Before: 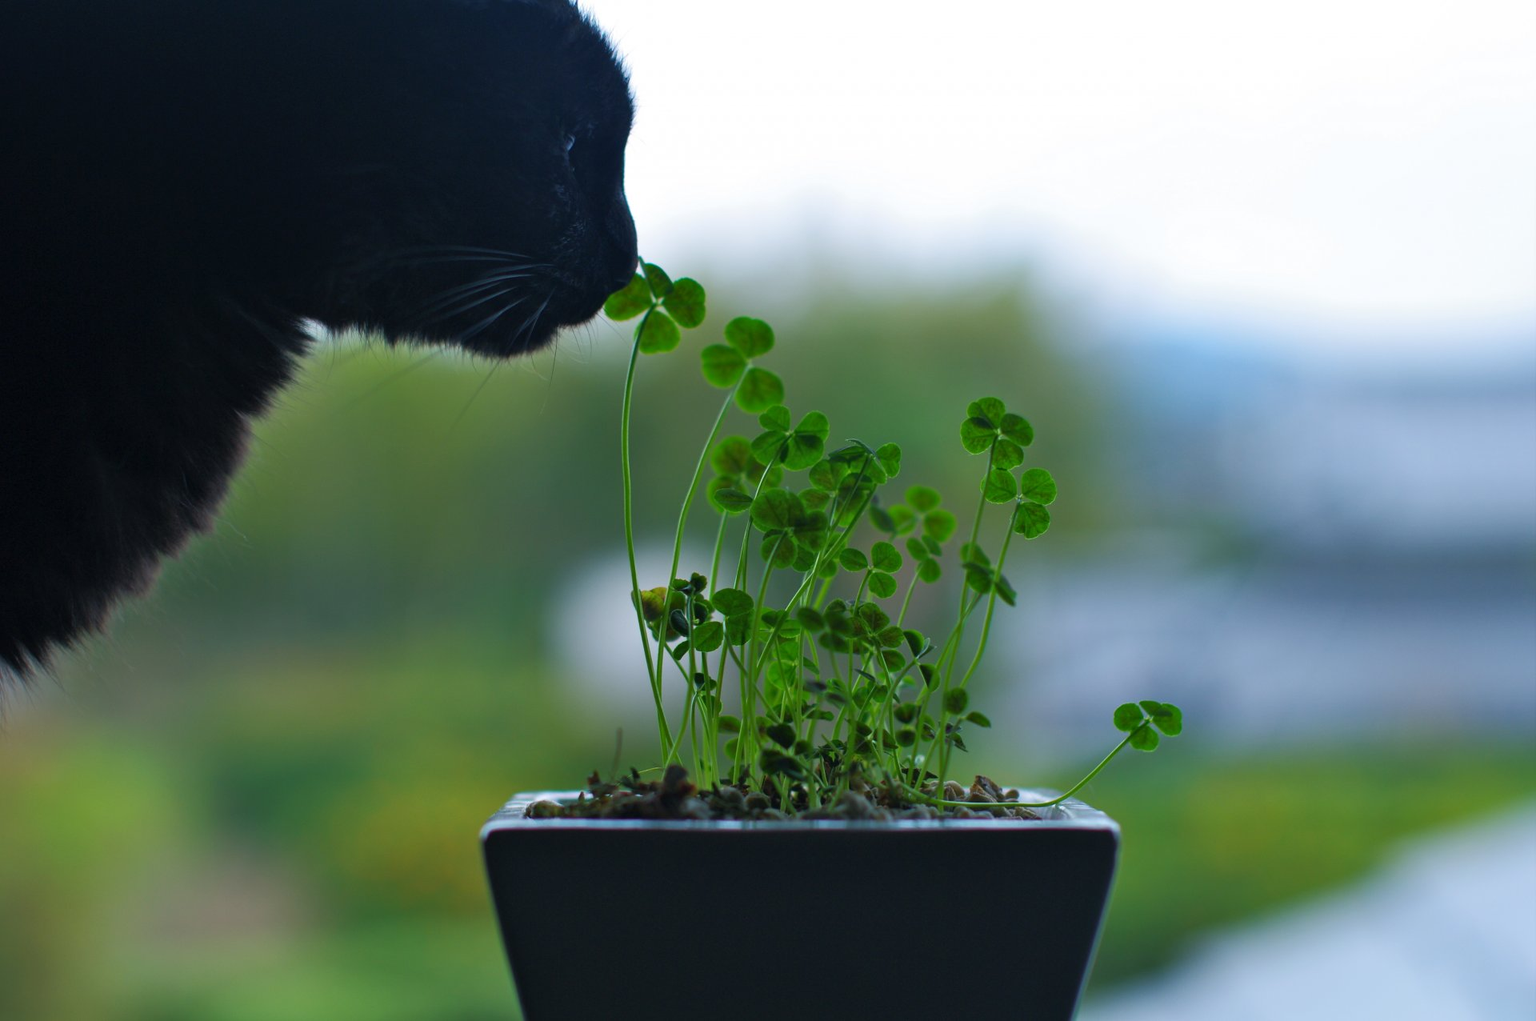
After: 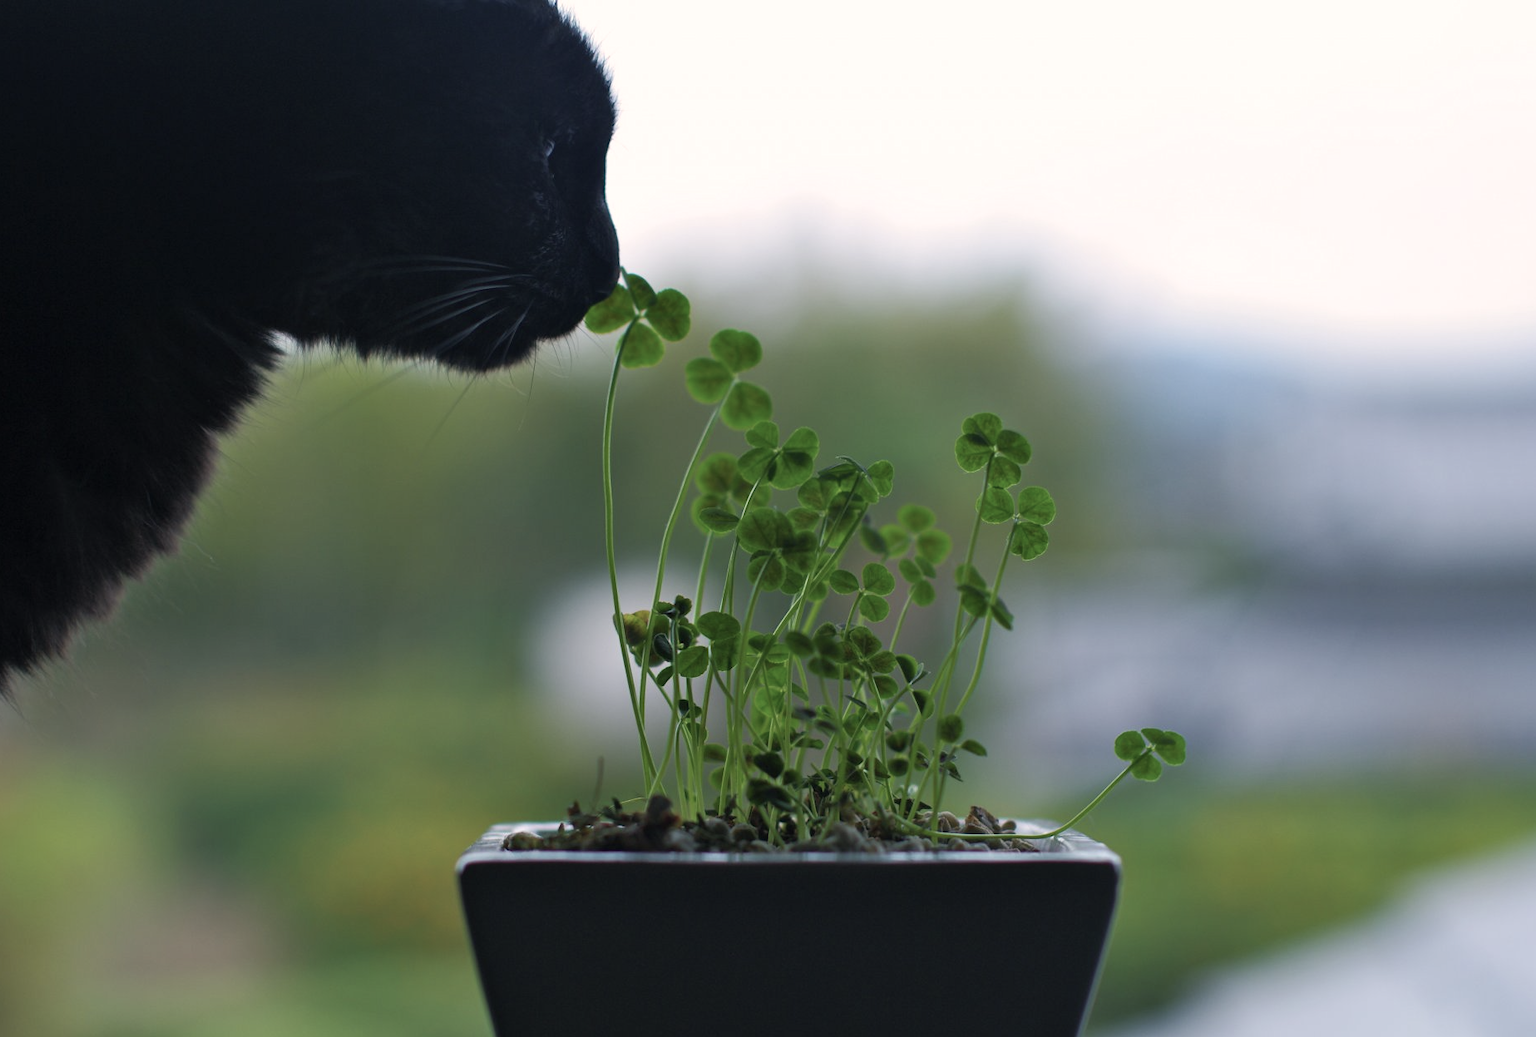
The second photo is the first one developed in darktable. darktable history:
crop and rotate: left 2.711%, right 1.088%, bottom 2.13%
color correction: highlights a* 5.49, highlights b* 5.18, saturation 0.671
